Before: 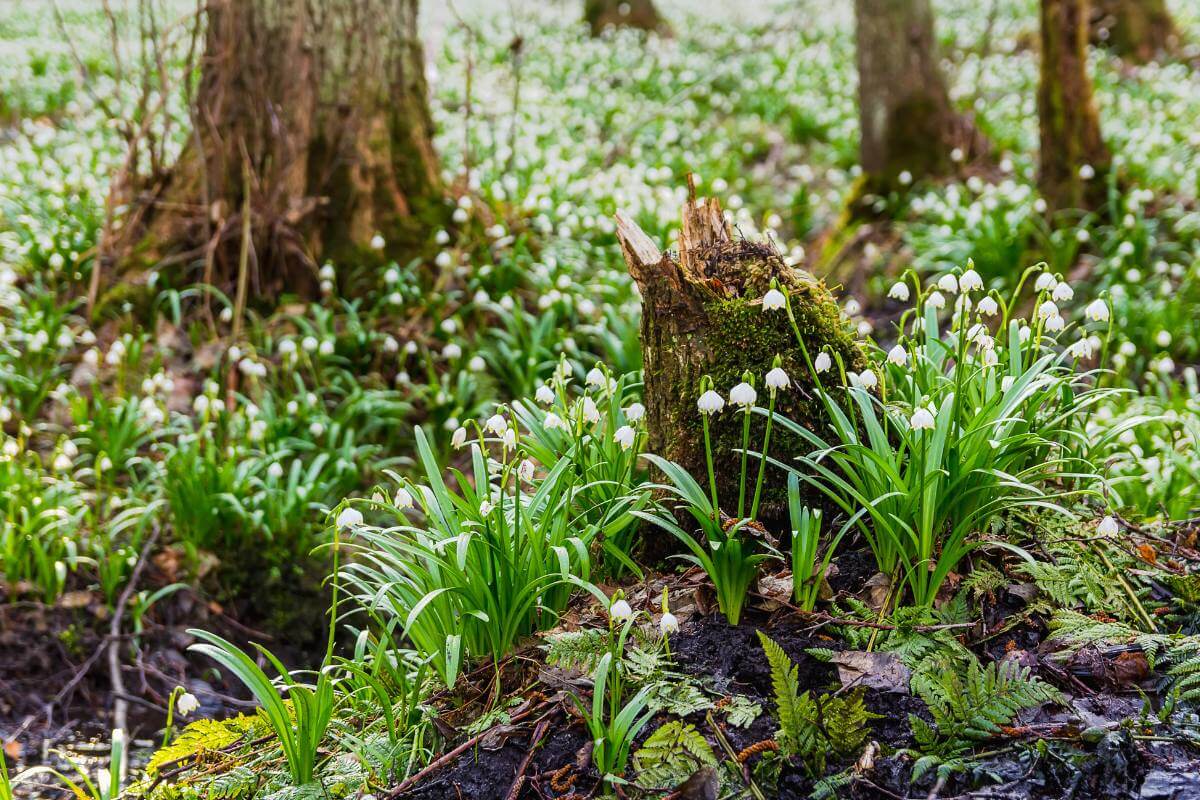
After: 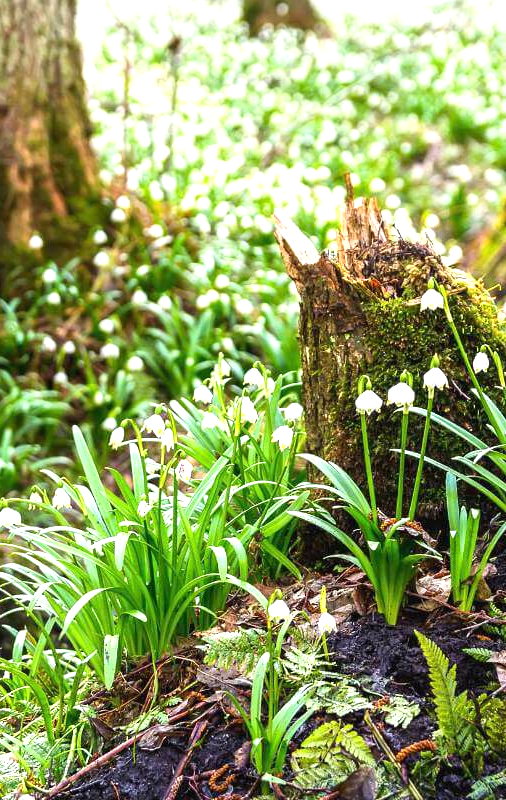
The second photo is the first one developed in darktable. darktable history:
exposure: black level correction 0, exposure 1 EV, compensate exposure bias true, compensate highlight preservation false
crop: left 28.583%, right 29.231%
